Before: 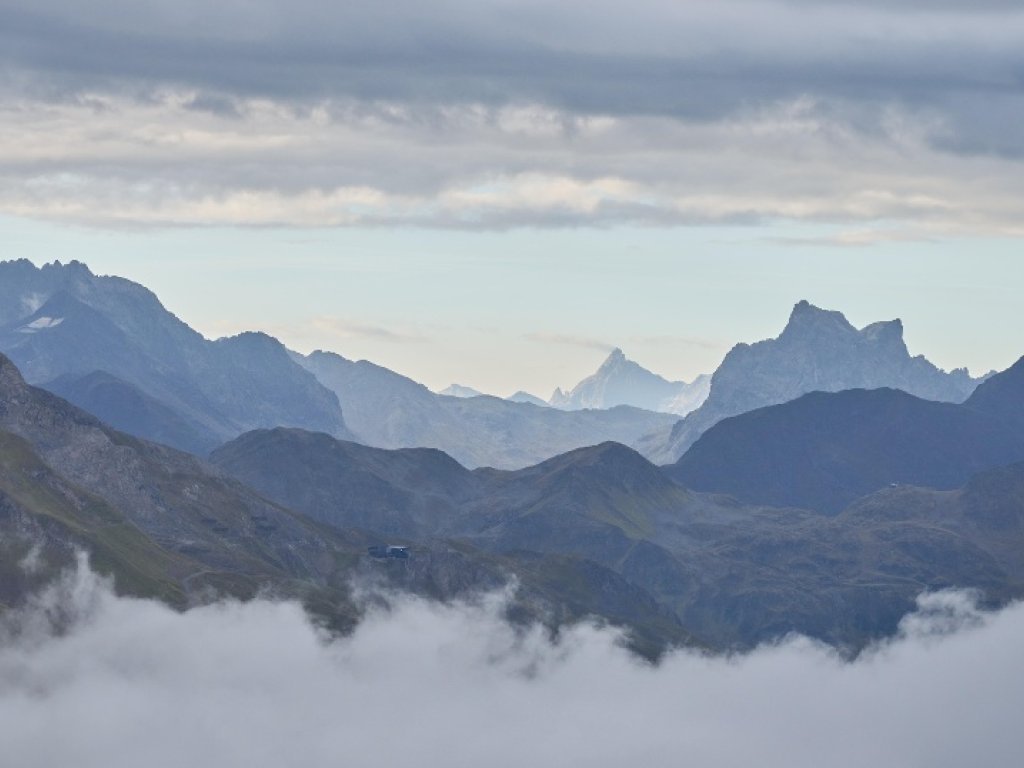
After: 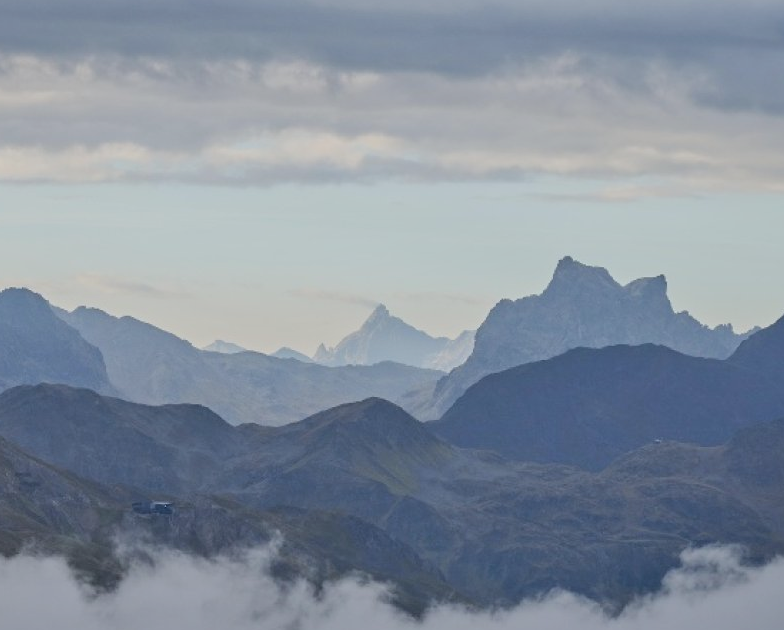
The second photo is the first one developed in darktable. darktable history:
shadows and highlights: shadows -24.28, highlights 49.77, soften with gaussian
crop: left 23.095%, top 5.827%, bottom 11.854%
filmic rgb: black relative exposure -11.88 EV, white relative exposure 5.43 EV, threshold 3 EV, hardness 4.49, latitude 50%, contrast 1.14, color science v5 (2021), contrast in shadows safe, contrast in highlights safe, enable highlight reconstruction true
tone equalizer: -8 EV 0.25 EV, -7 EV 0.417 EV, -6 EV 0.417 EV, -5 EV 0.25 EV, -3 EV -0.25 EV, -2 EV -0.417 EV, -1 EV -0.417 EV, +0 EV -0.25 EV, edges refinement/feathering 500, mask exposure compensation -1.57 EV, preserve details guided filter
